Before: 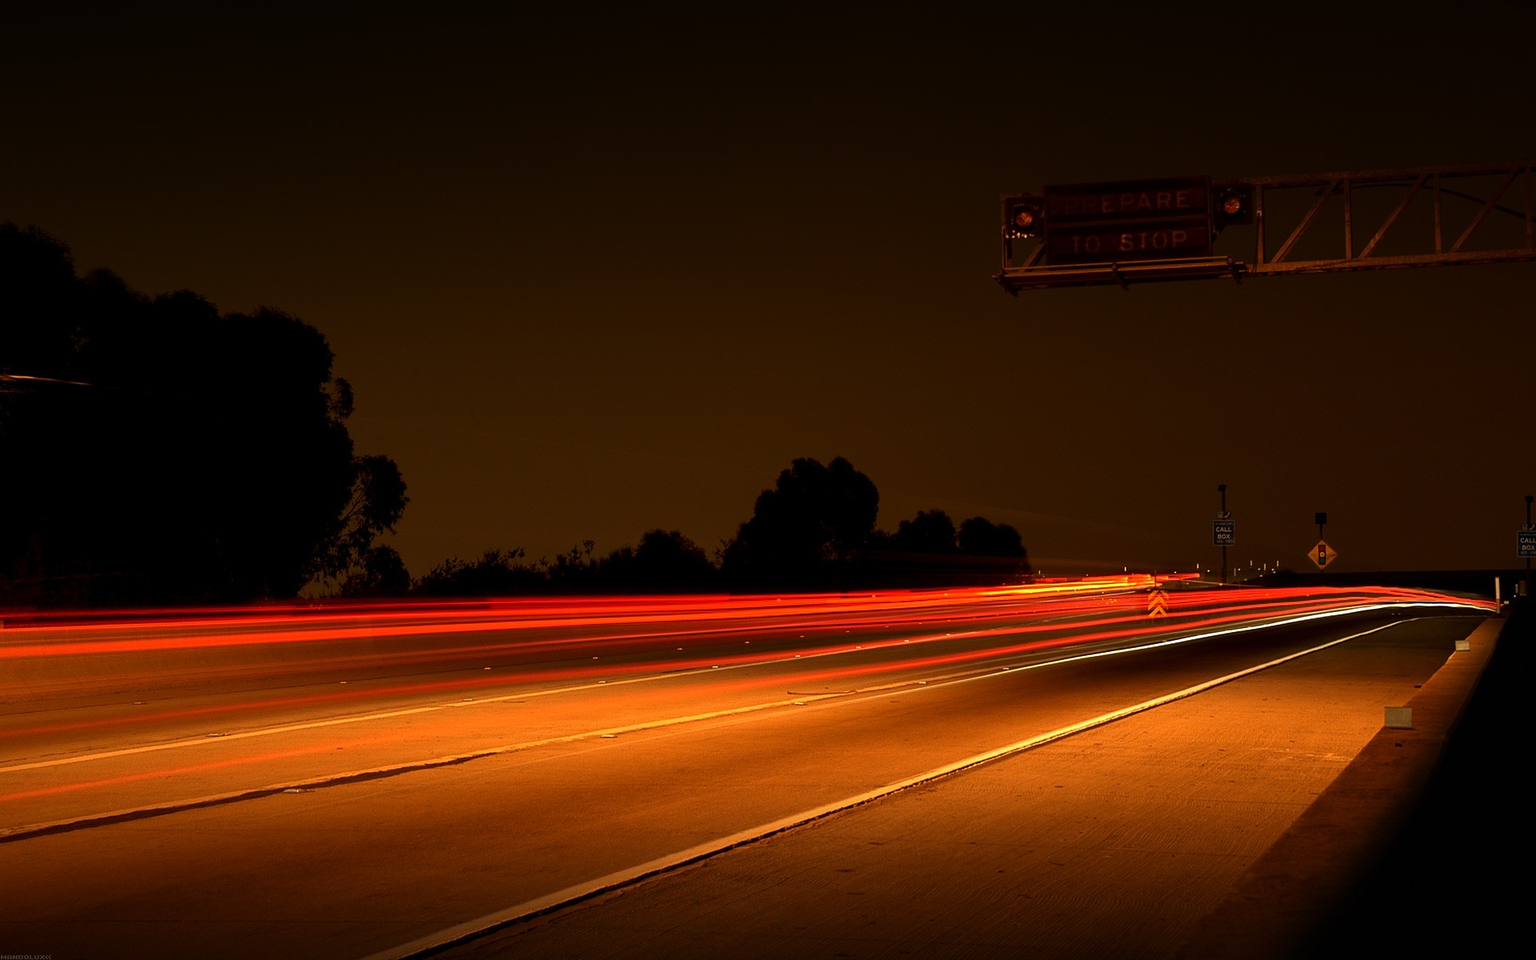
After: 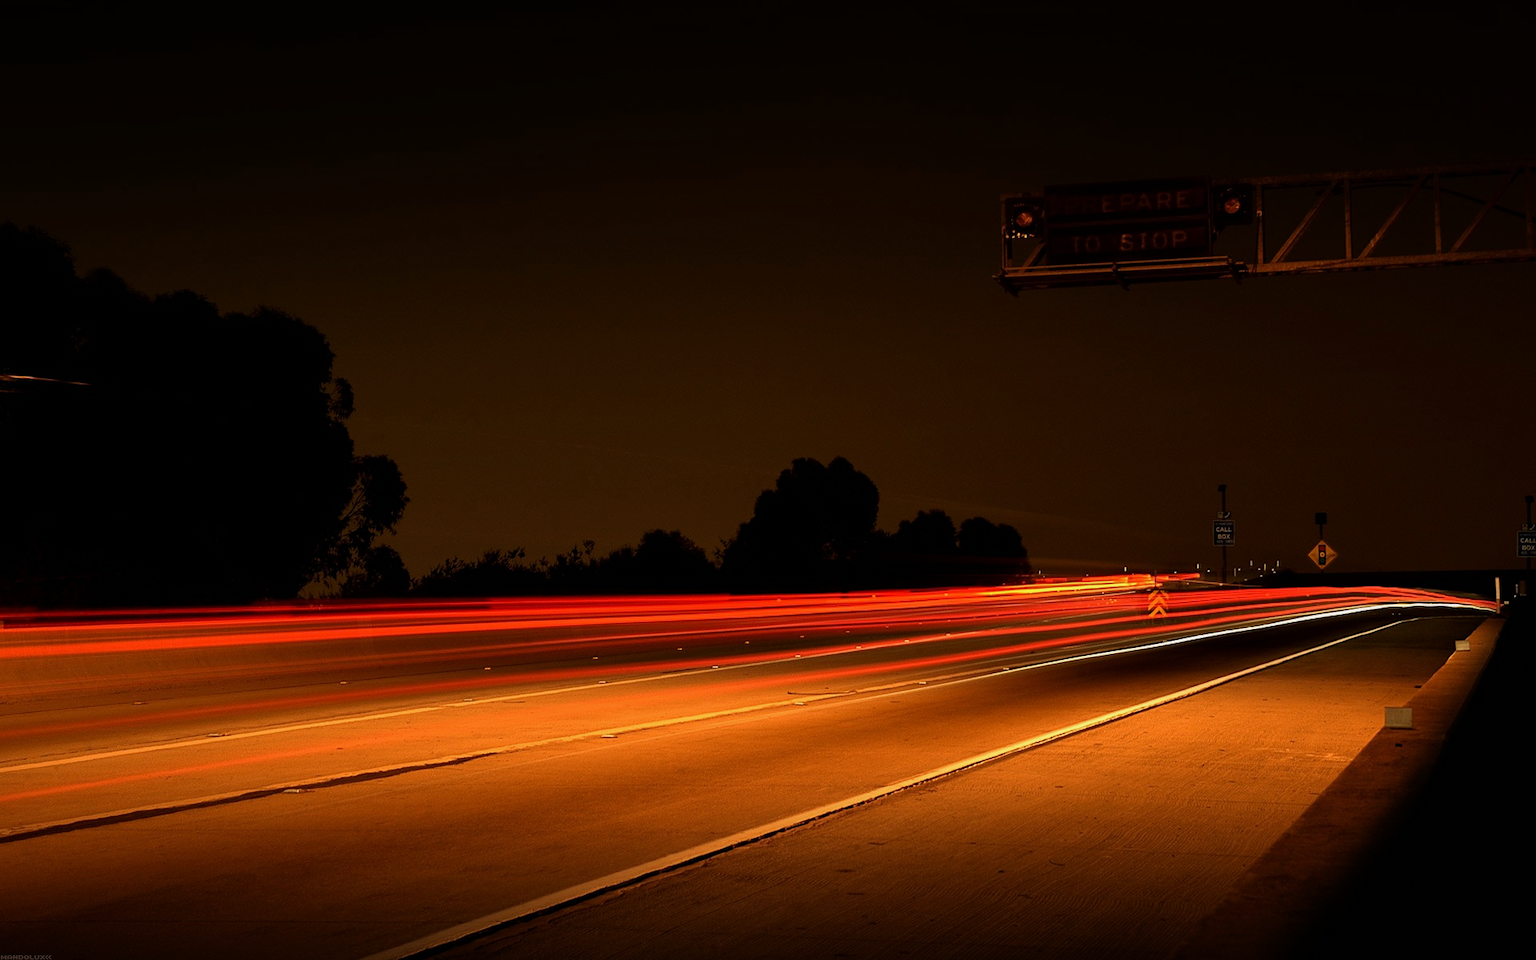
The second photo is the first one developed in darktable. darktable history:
filmic rgb: black relative exposure -9.5 EV, white relative exposure 3.05 EV, hardness 6.07, iterations of high-quality reconstruction 0
